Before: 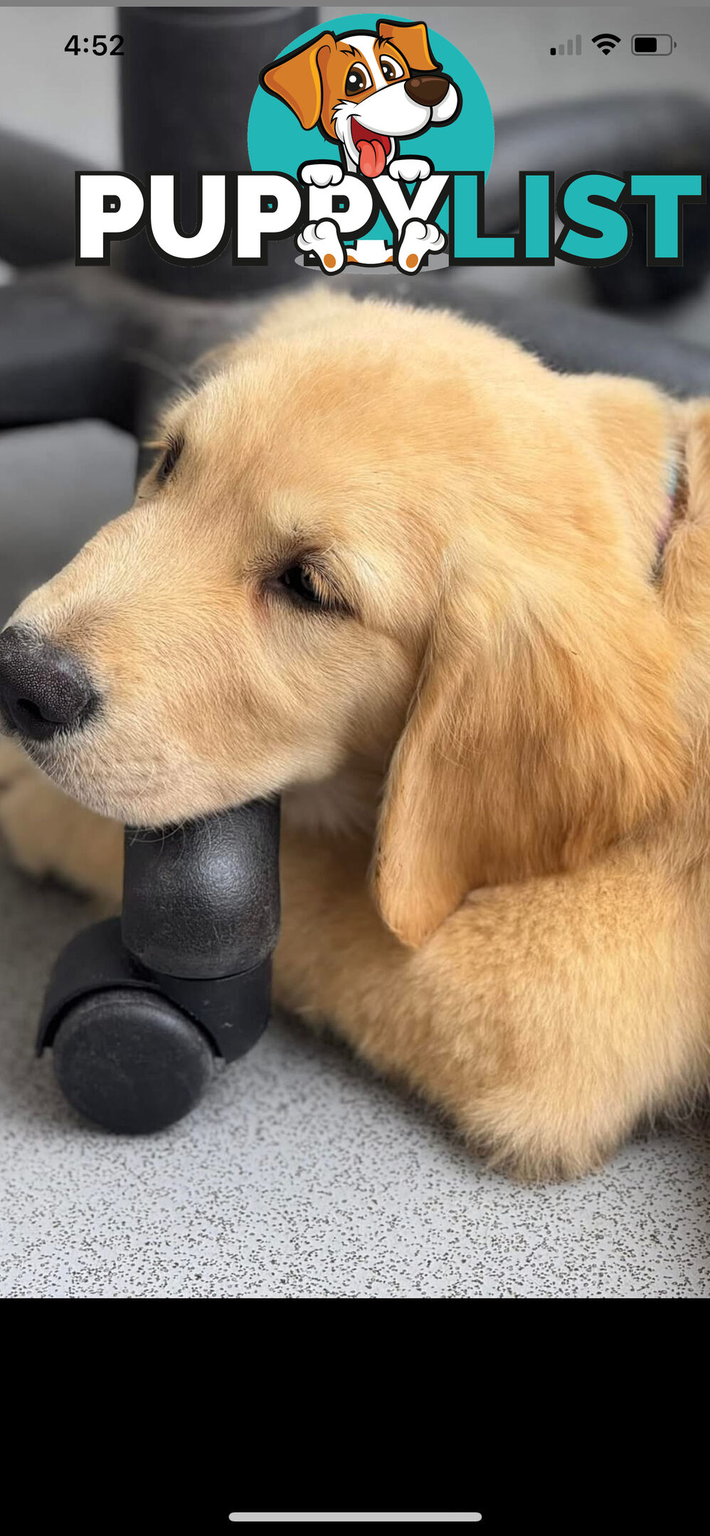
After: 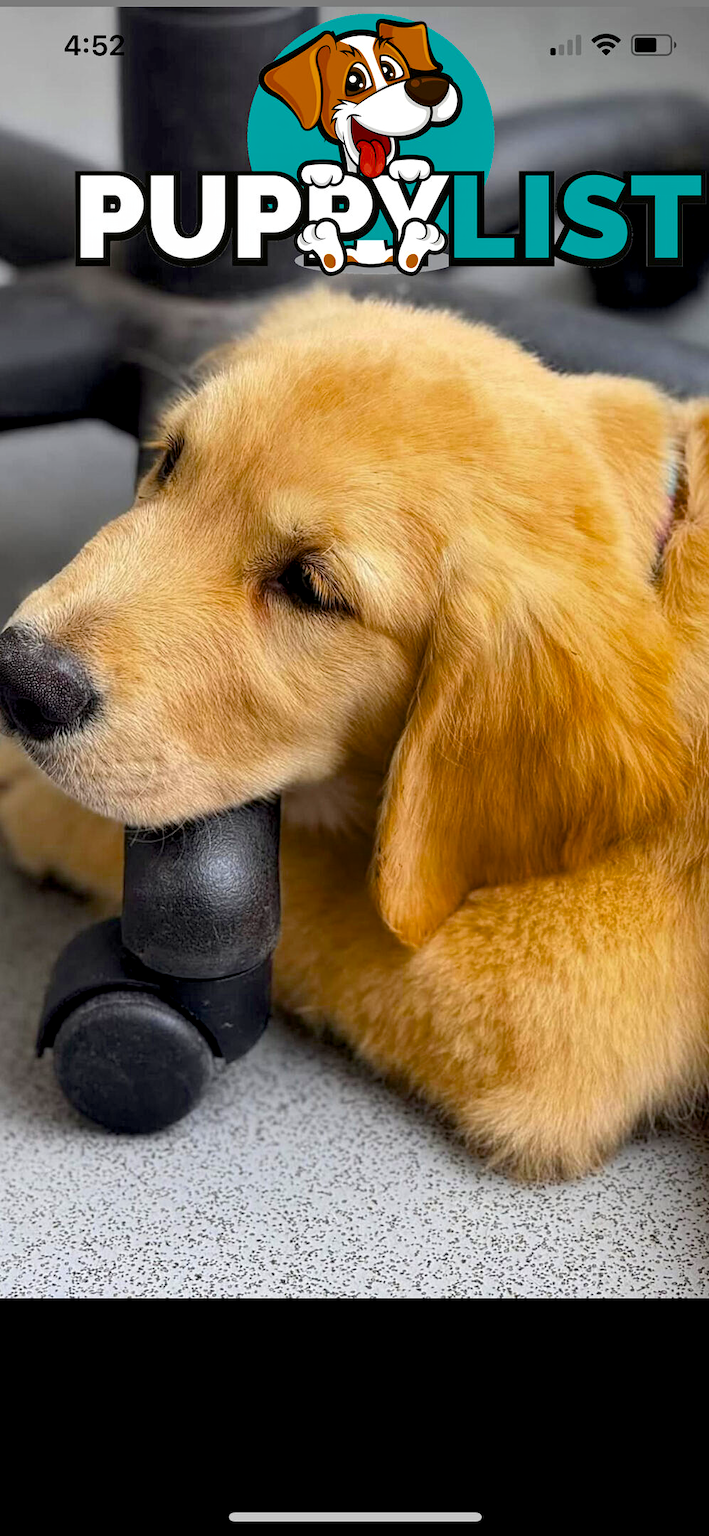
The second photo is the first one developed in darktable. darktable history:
color balance rgb: global offset › luminance -0.859%, perceptual saturation grading › global saturation 30.08%, global vibrance 6.787%, saturation formula JzAzBz (2021)
contrast equalizer: y [[0.5, 0.542, 0.583, 0.625, 0.667, 0.708], [0.5 ×6], [0.5 ×6], [0 ×6], [0 ×6]], mix 0.198
